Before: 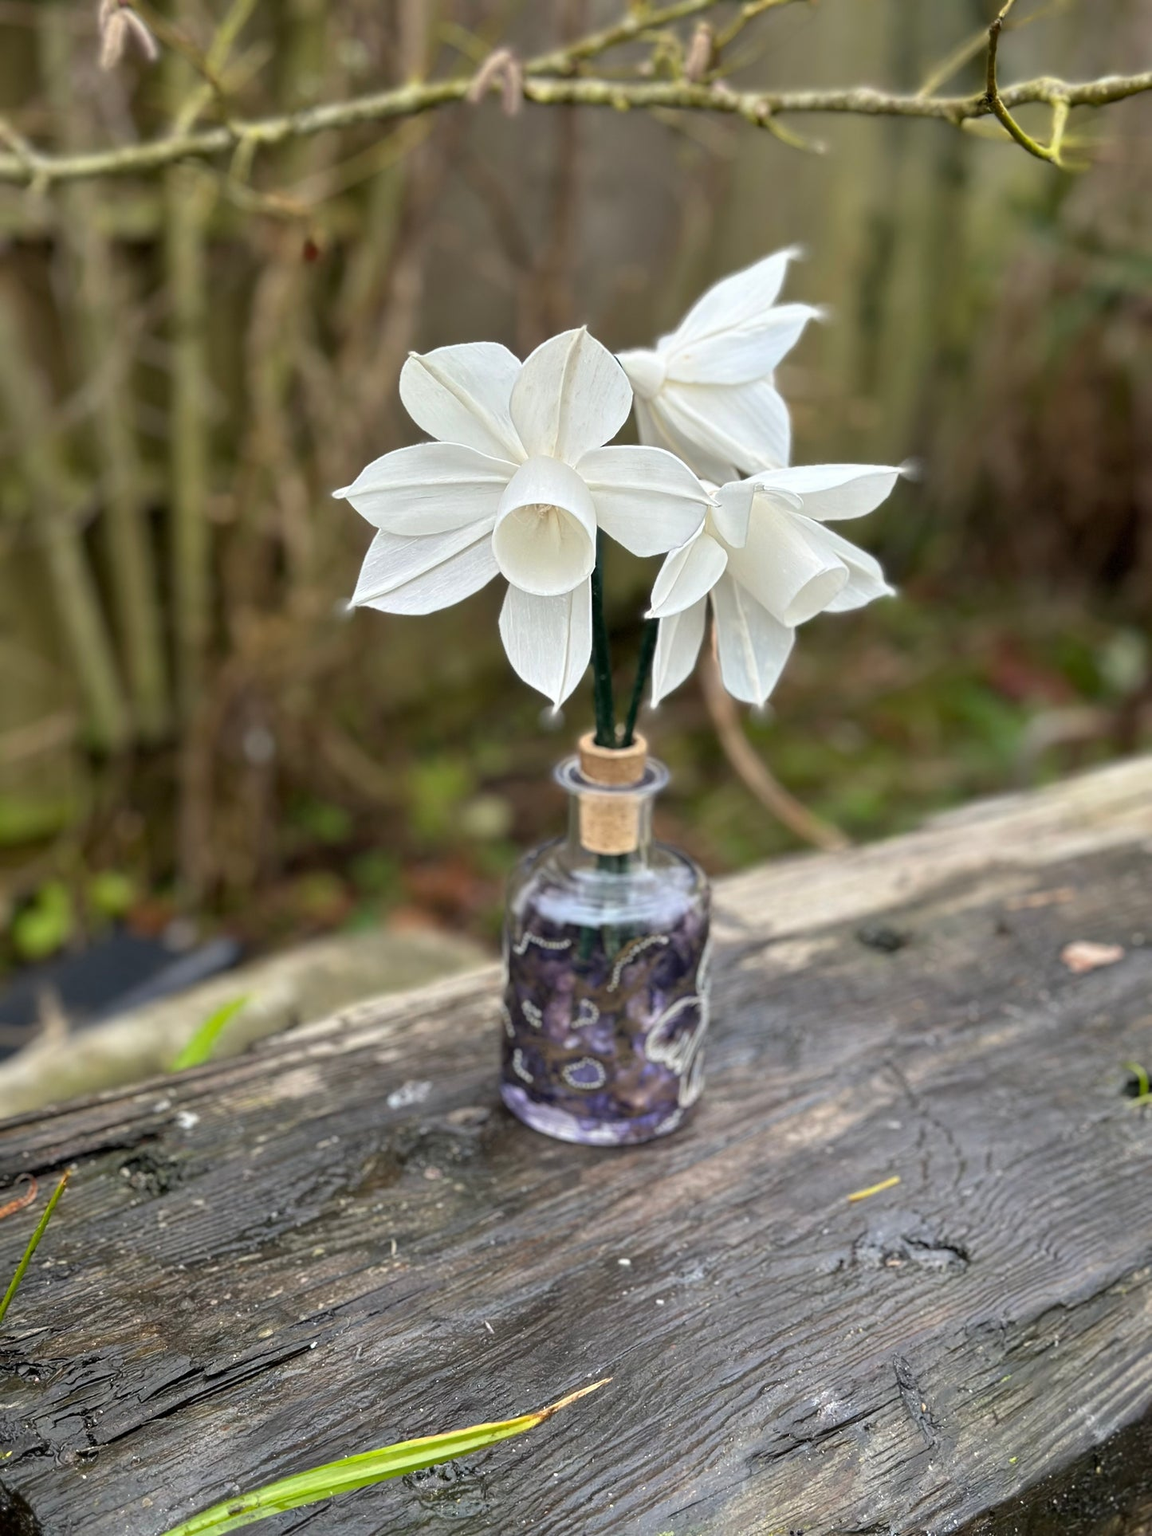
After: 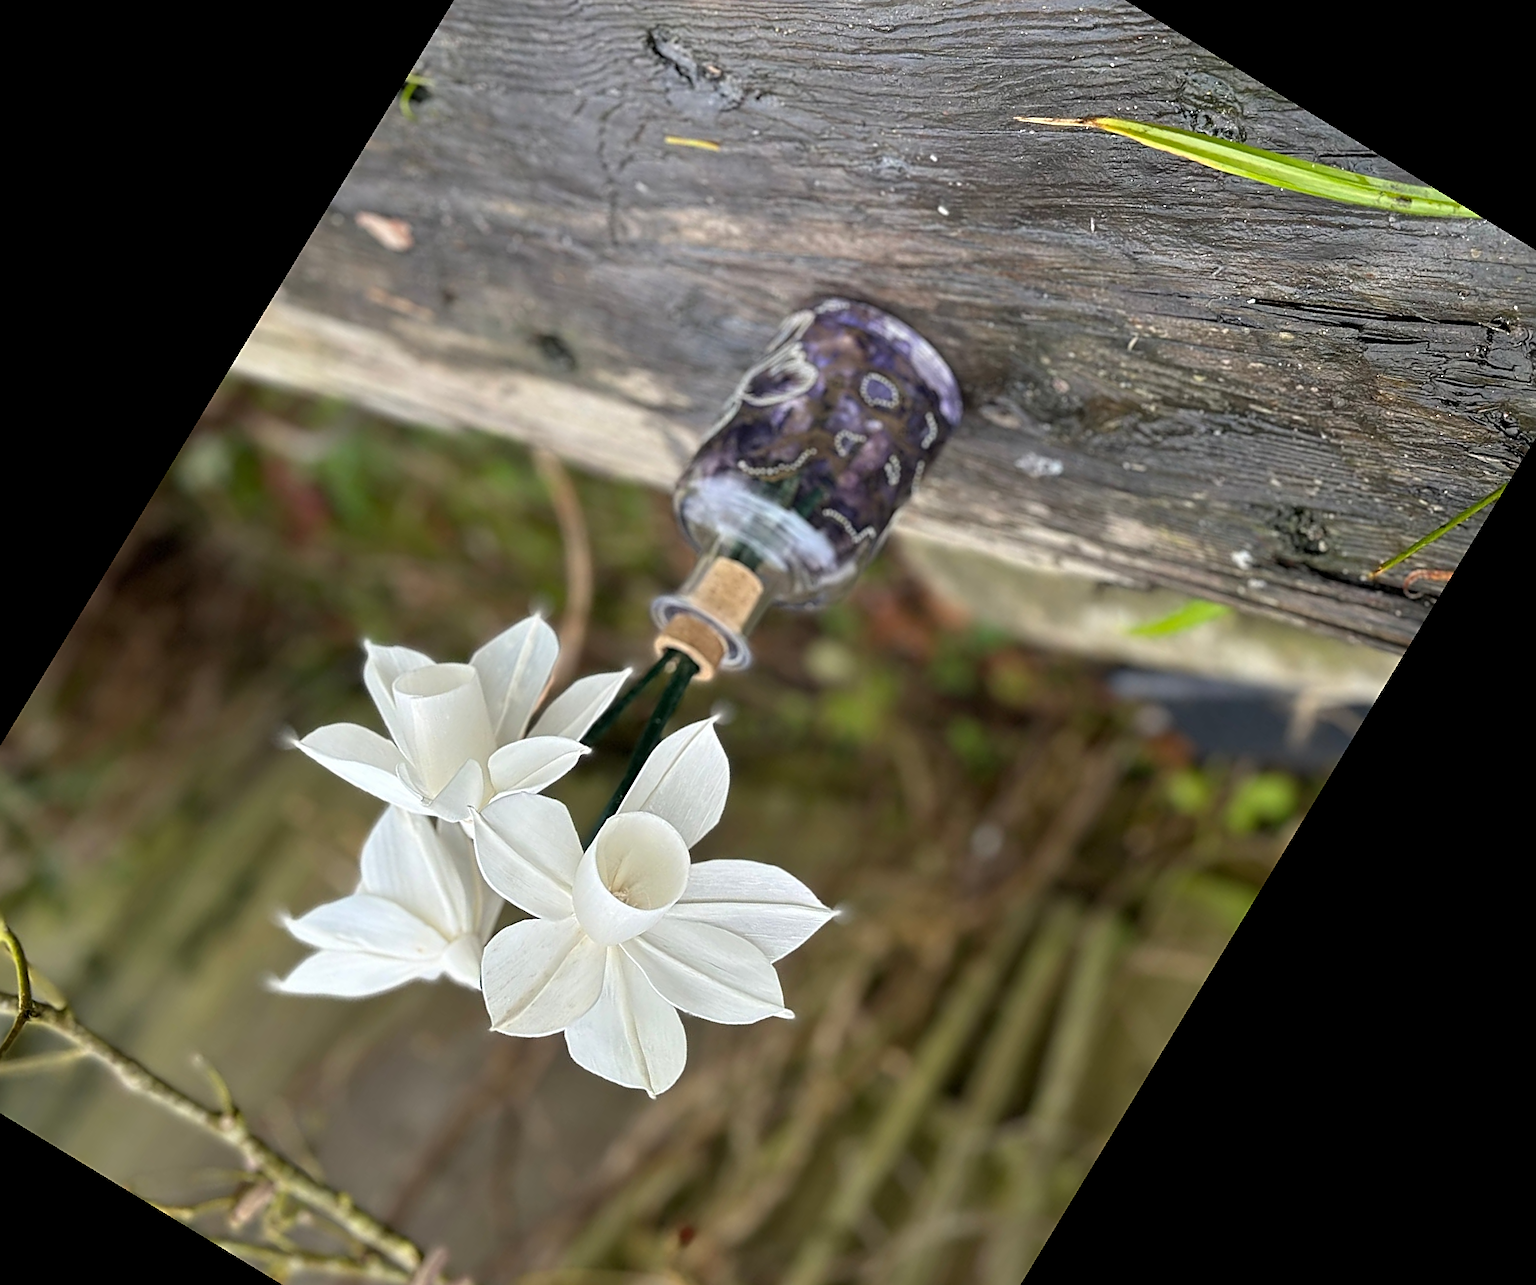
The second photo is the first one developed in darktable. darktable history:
sharpen: on, module defaults
crop and rotate: angle 148.68°, left 9.111%, top 15.603%, right 4.588%, bottom 17.041%
